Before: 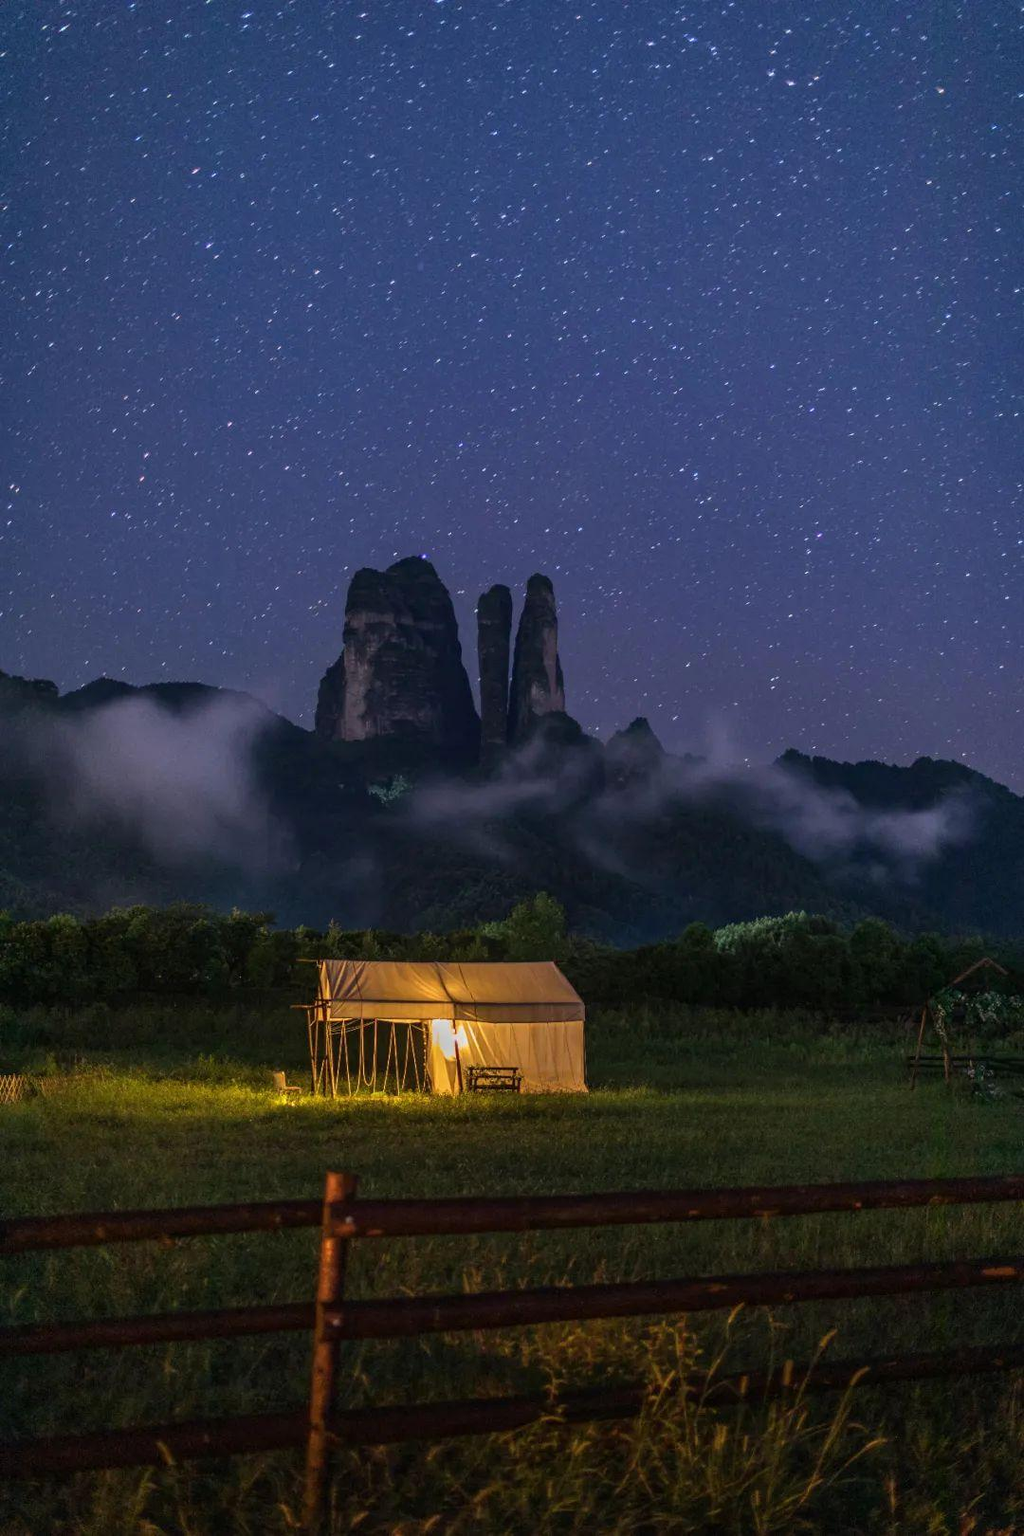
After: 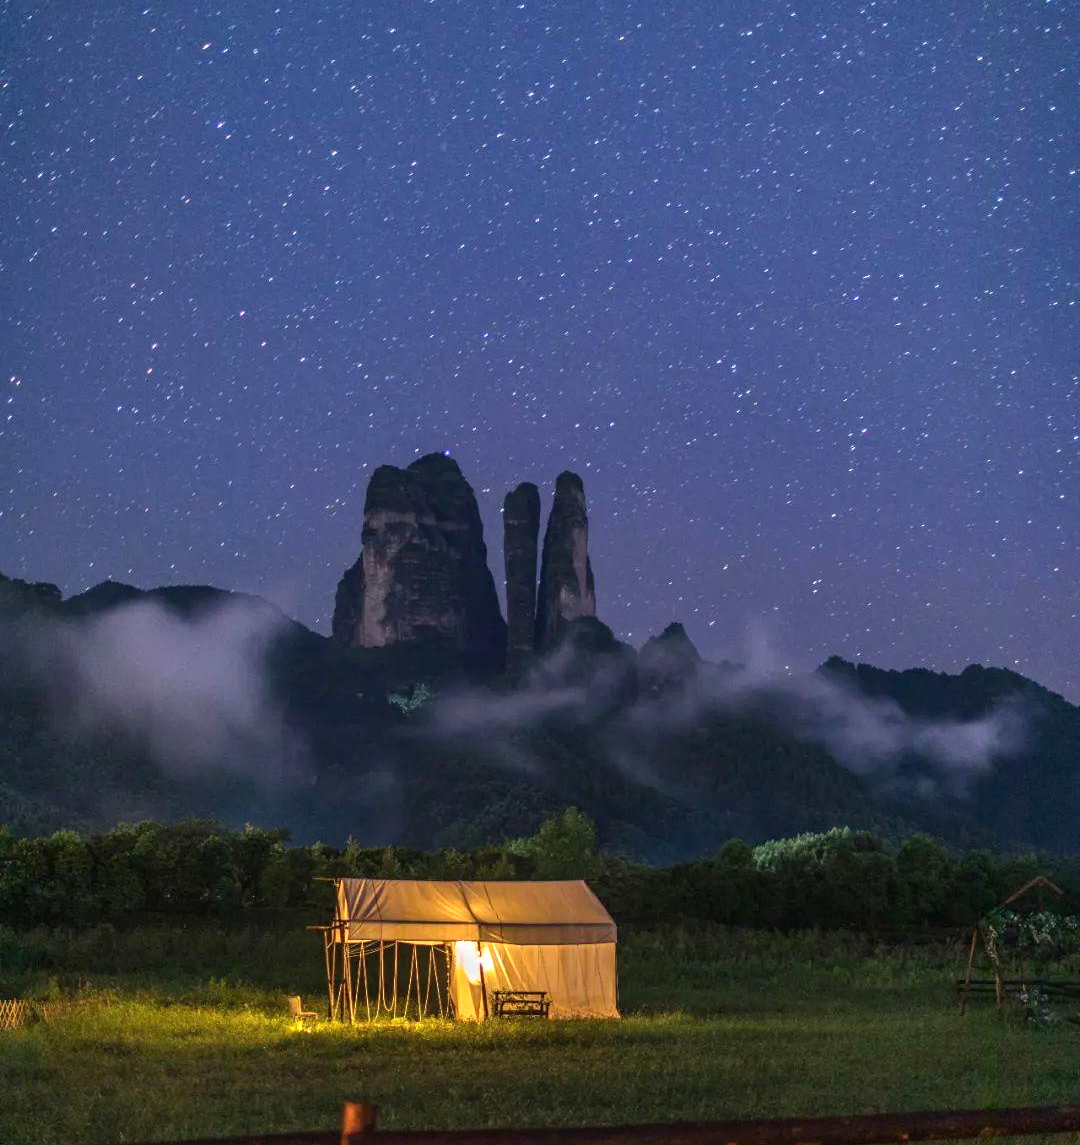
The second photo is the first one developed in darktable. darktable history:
exposure: black level correction 0, exposure 0.6 EV, compensate exposure bias true, compensate highlight preservation false
crop and rotate: top 8.293%, bottom 20.996%
